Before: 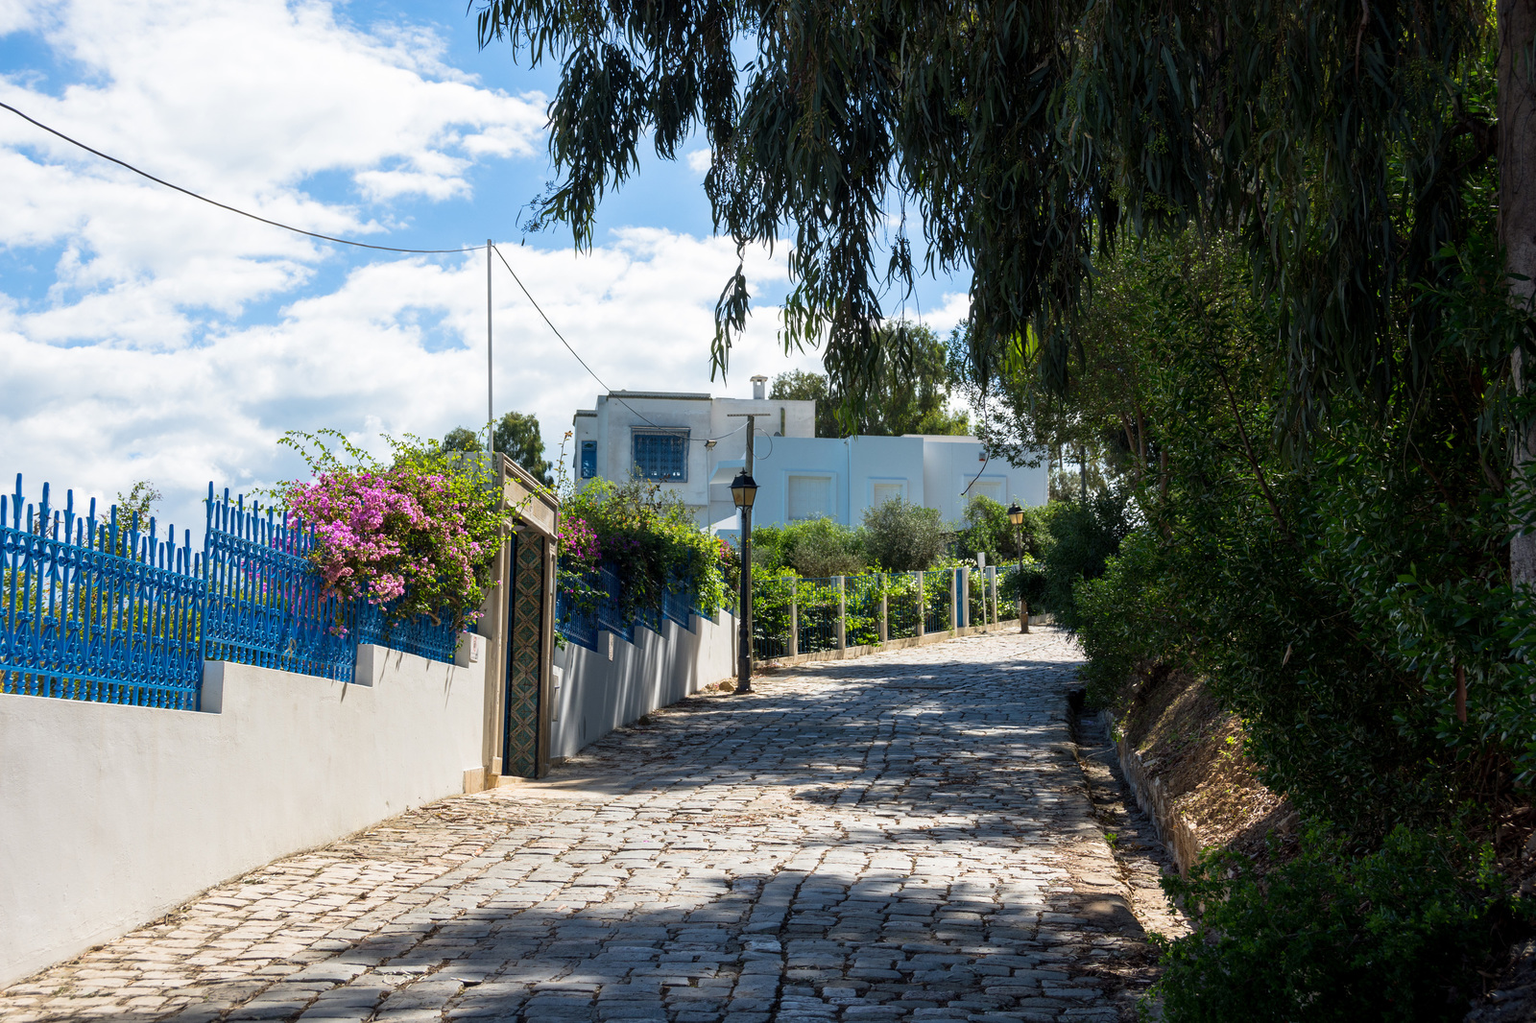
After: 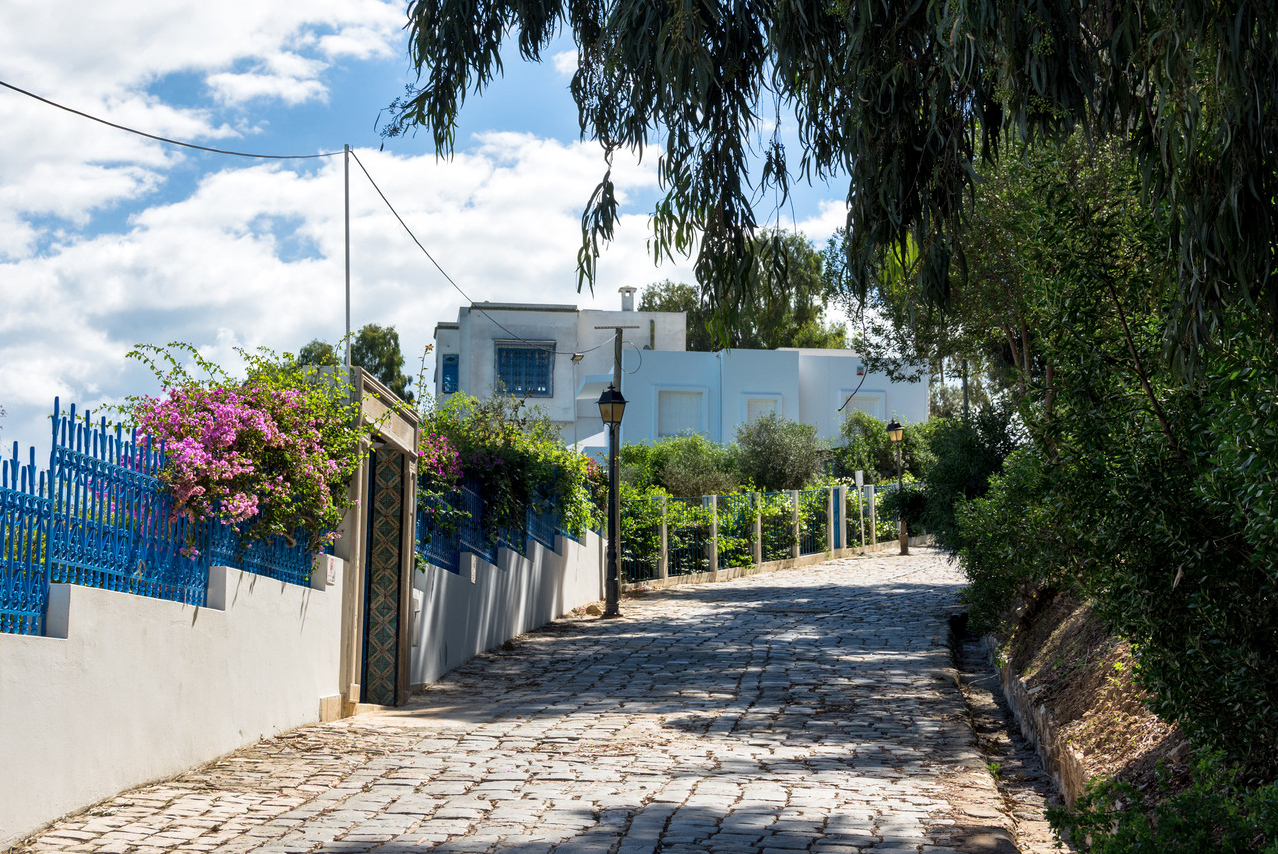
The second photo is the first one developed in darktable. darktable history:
crop and rotate: left 10.234%, top 9.908%, right 9.871%, bottom 9.932%
shadows and highlights: shadows 32.01, highlights -32.4, soften with gaussian
local contrast: mode bilateral grid, contrast 21, coarseness 49, detail 119%, midtone range 0.2
